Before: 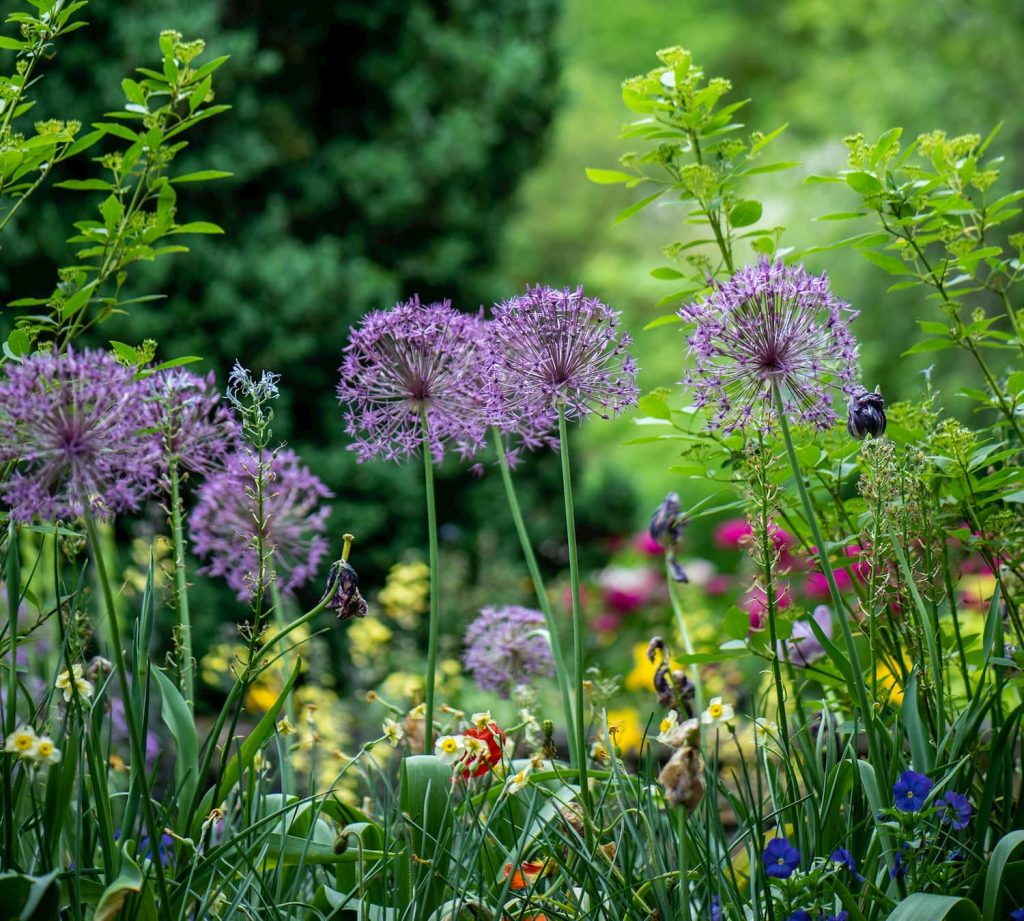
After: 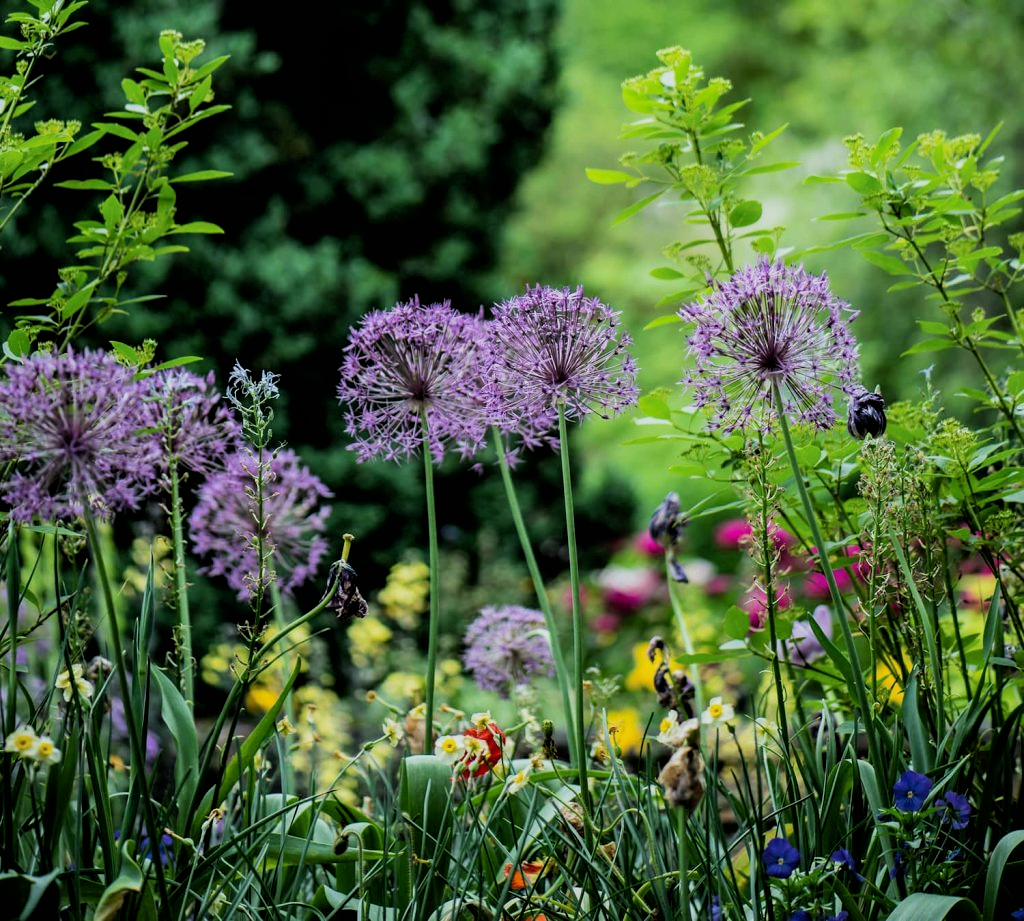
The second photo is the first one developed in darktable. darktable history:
filmic rgb: black relative exposure -5.01 EV, white relative exposure 4 EV, hardness 2.88, contrast 1.3, highlights saturation mix -9.5%
